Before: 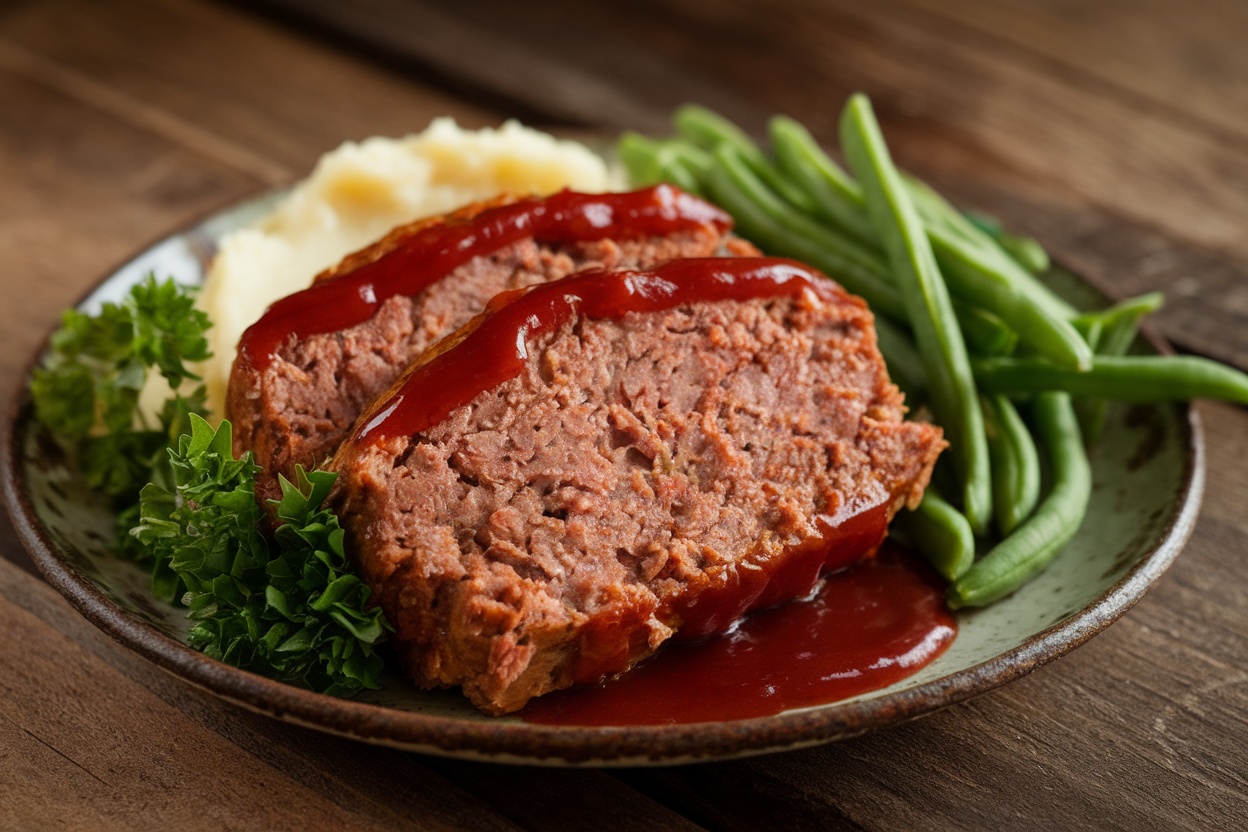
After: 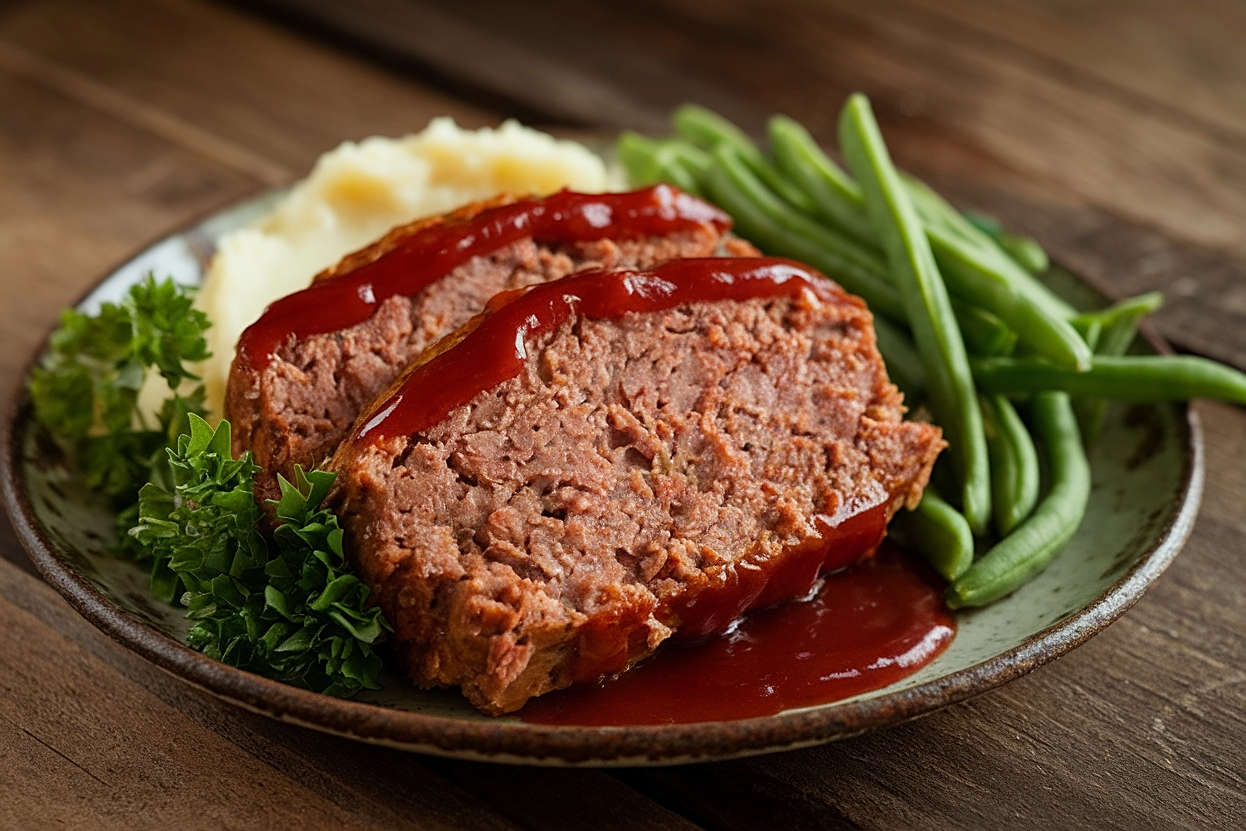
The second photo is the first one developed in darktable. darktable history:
sharpen: on, module defaults
white balance: red 0.978, blue 0.999
crop and rotate: left 0.126%
